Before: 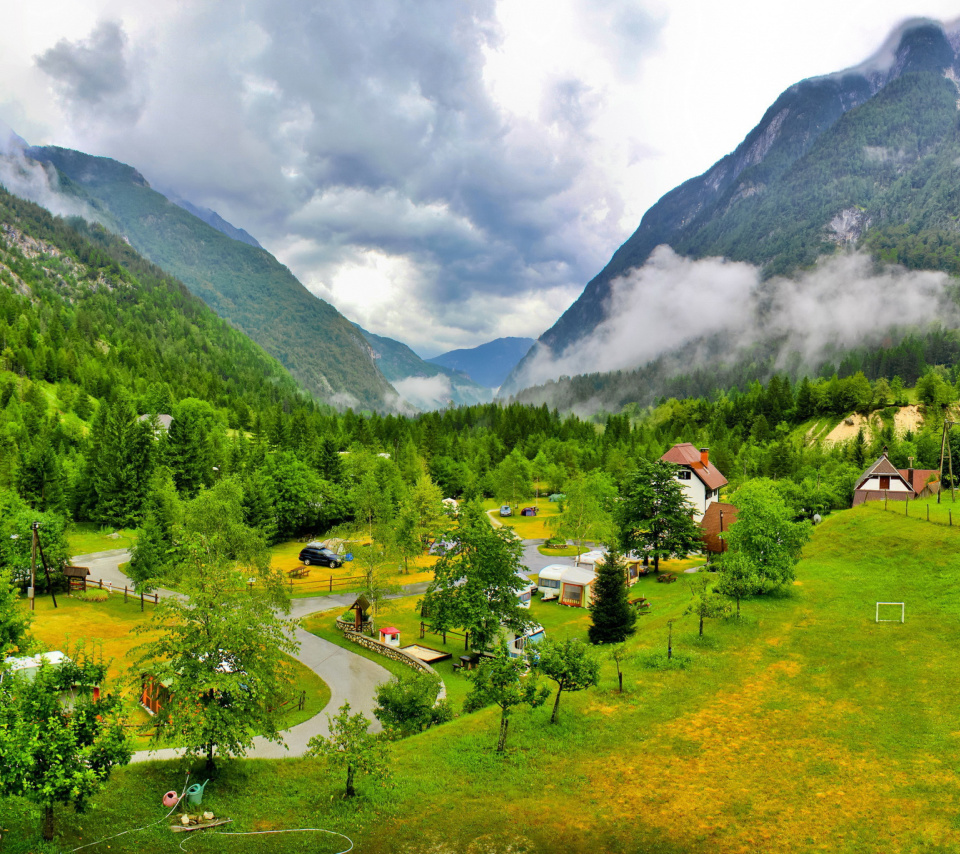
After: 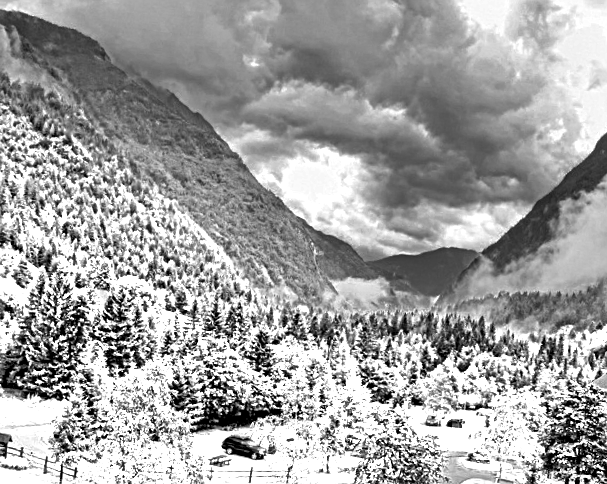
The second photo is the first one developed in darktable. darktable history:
crop and rotate: angle -5.78°, left 2.171%, top 6.759%, right 27.659%, bottom 30.325%
local contrast: mode bilateral grid, contrast 19, coarseness 3, detail 298%, midtone range 0.2
color zones: curves: ch0 [(0, 0.554) (0.146, 0.662) (0.293, 0.86) (0.503, 0.774) (0.637, 0.106) (0.74, 0.072) (0.866, 0.488) (0.998, 0.569)]; ch1 [(0, 0) (0.143, 0) (0.286, 0) (0.429, 0) (0.571, 0) (0.714, 0) (0.857, 0)]
contrast brightness saturation: saturation -0.026
